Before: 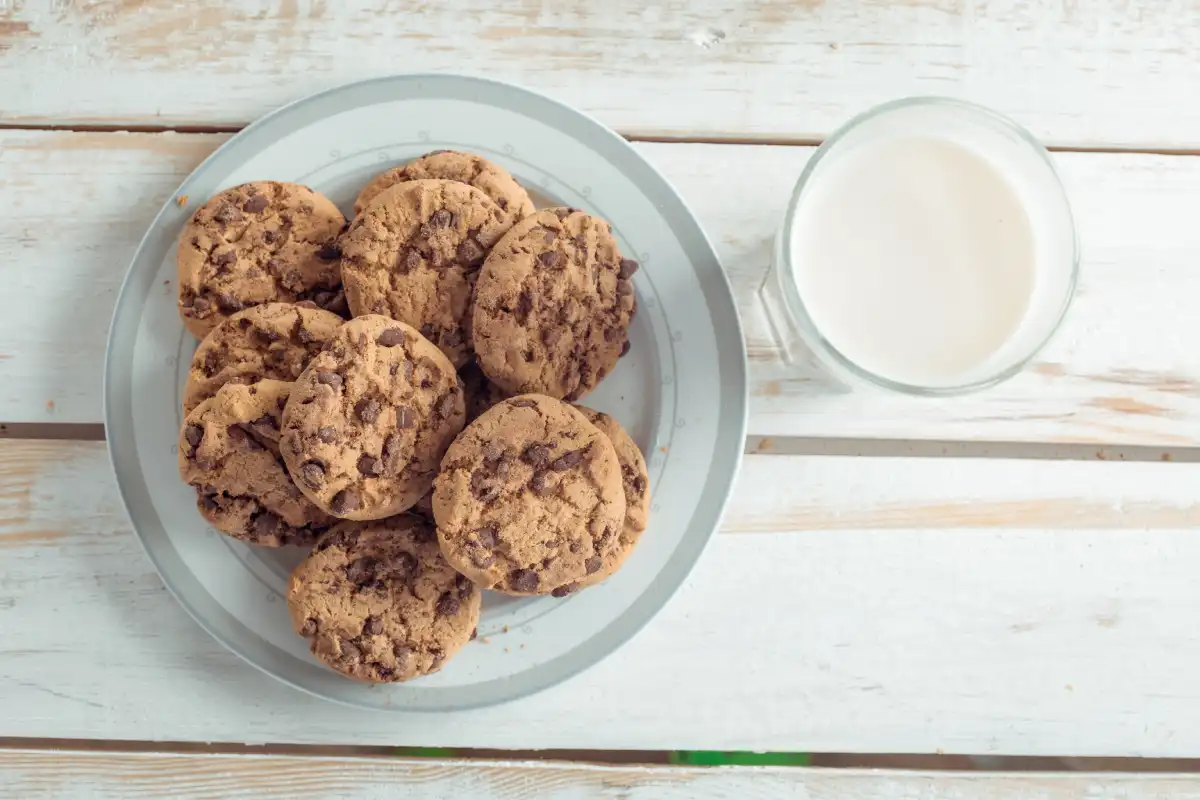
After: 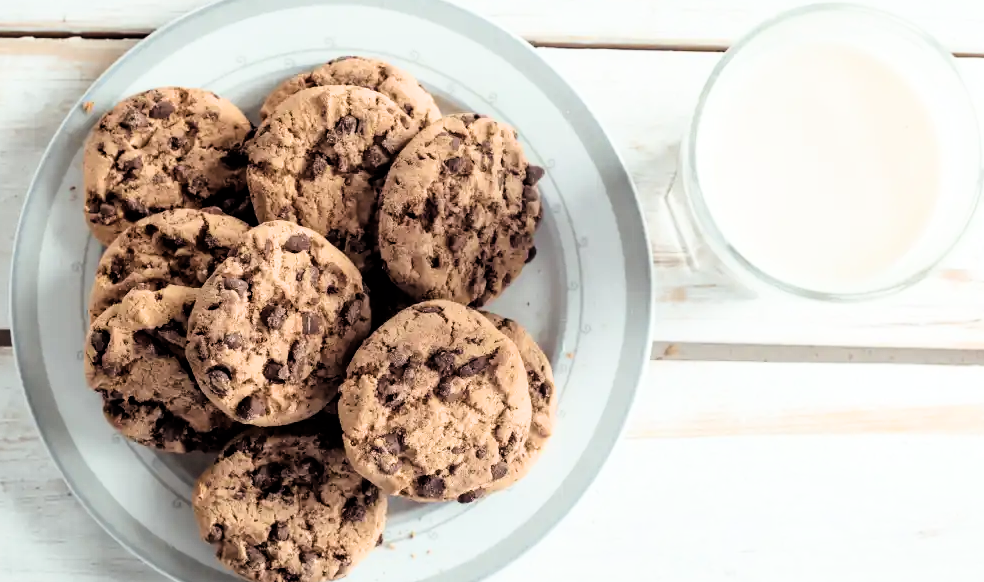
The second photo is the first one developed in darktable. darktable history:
crop: left 7.856%, top 11.836%, right 10.12%, bottom 15.387%
filmic rgb: black relative exposure -3.75 EV, white relative exposure 2.4 EV, dynamic range scaling -50%, hardness 3.42, latitude 30%, contrast 1.8
